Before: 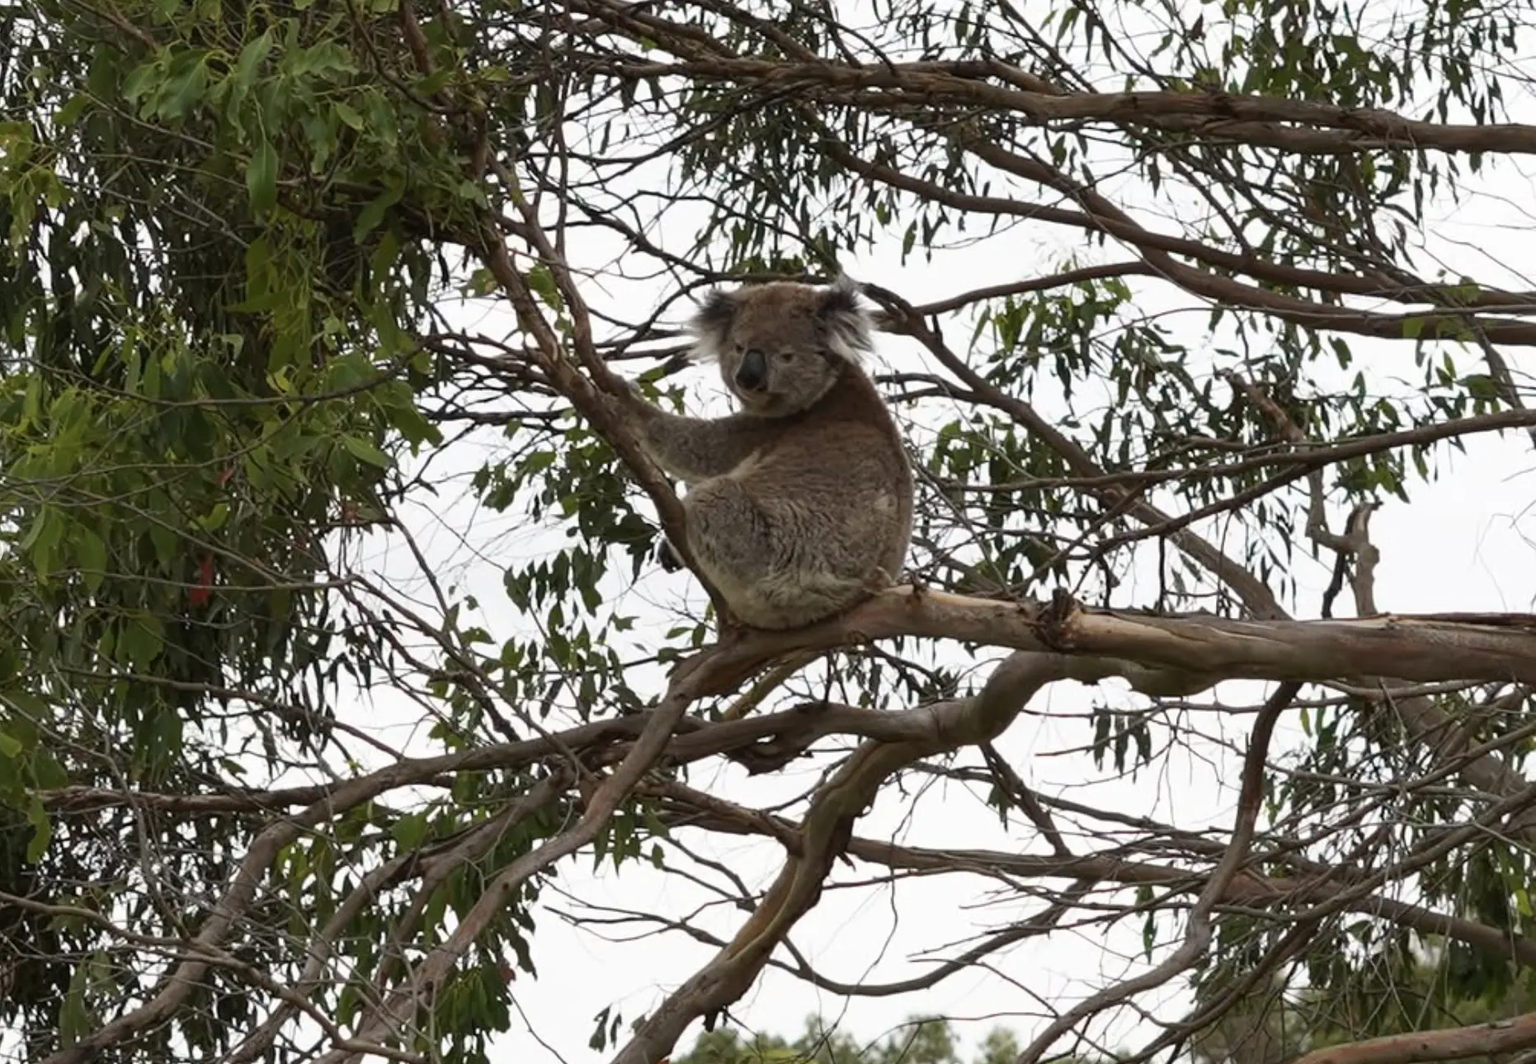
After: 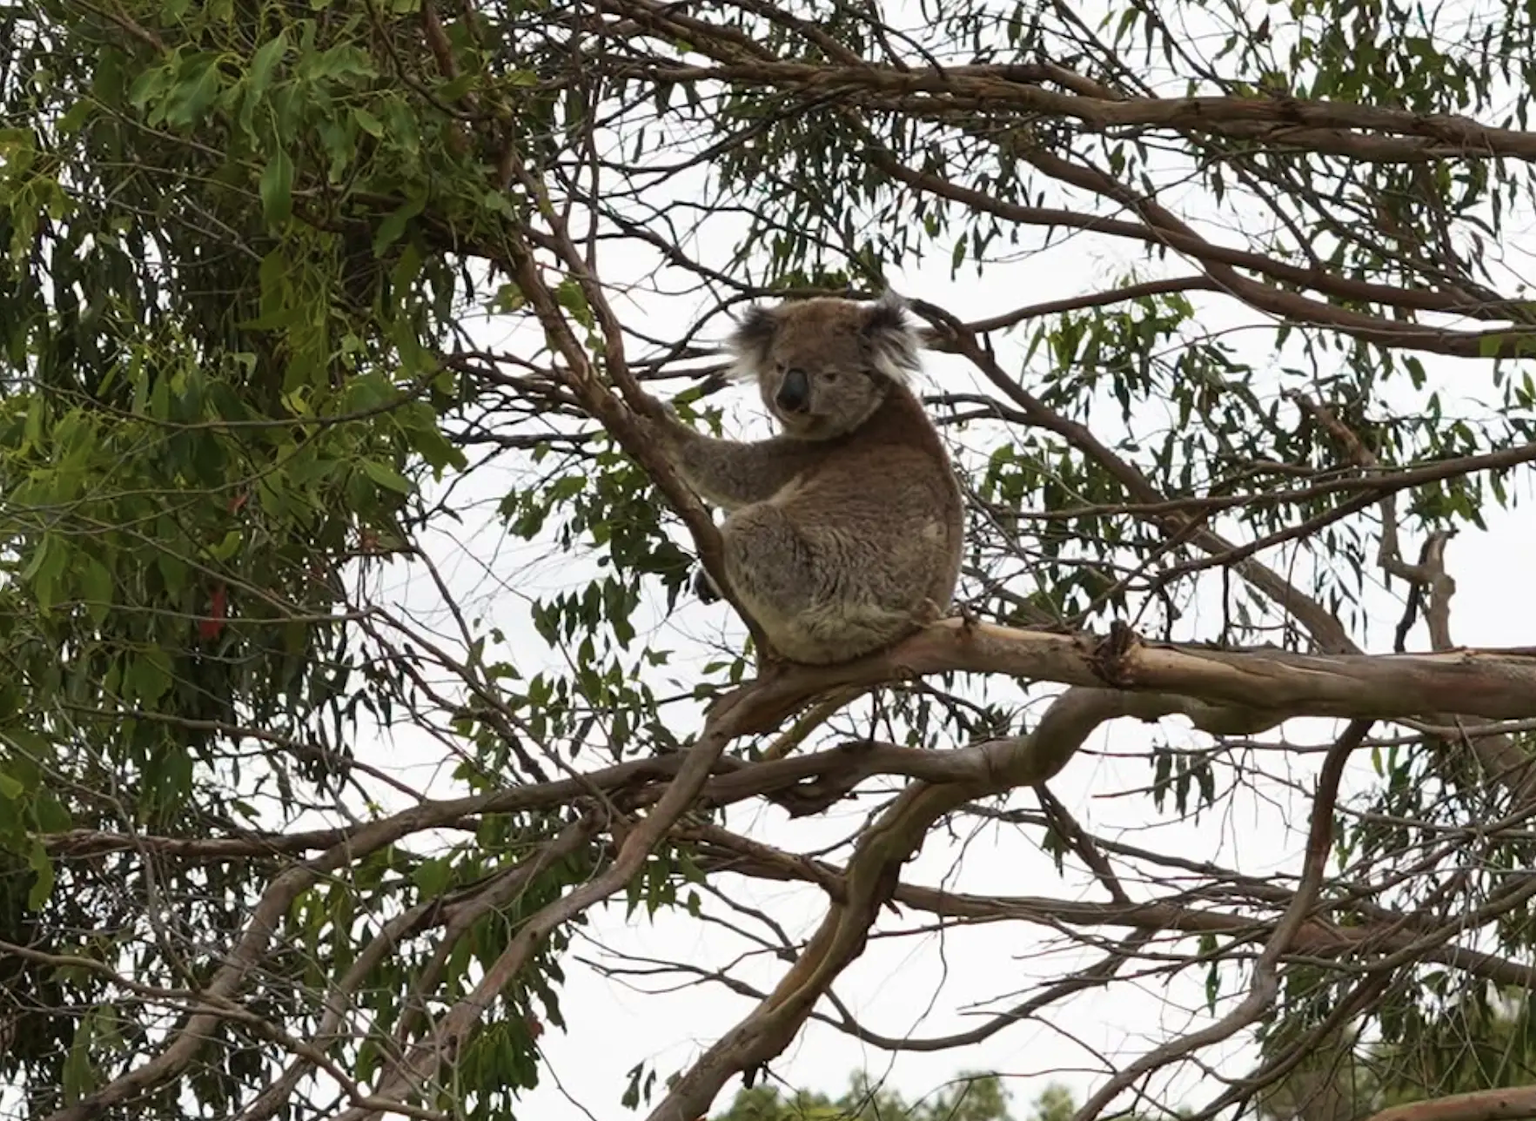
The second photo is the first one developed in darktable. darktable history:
velvia: on, module defaults
crop and rotate: right 5.167%
